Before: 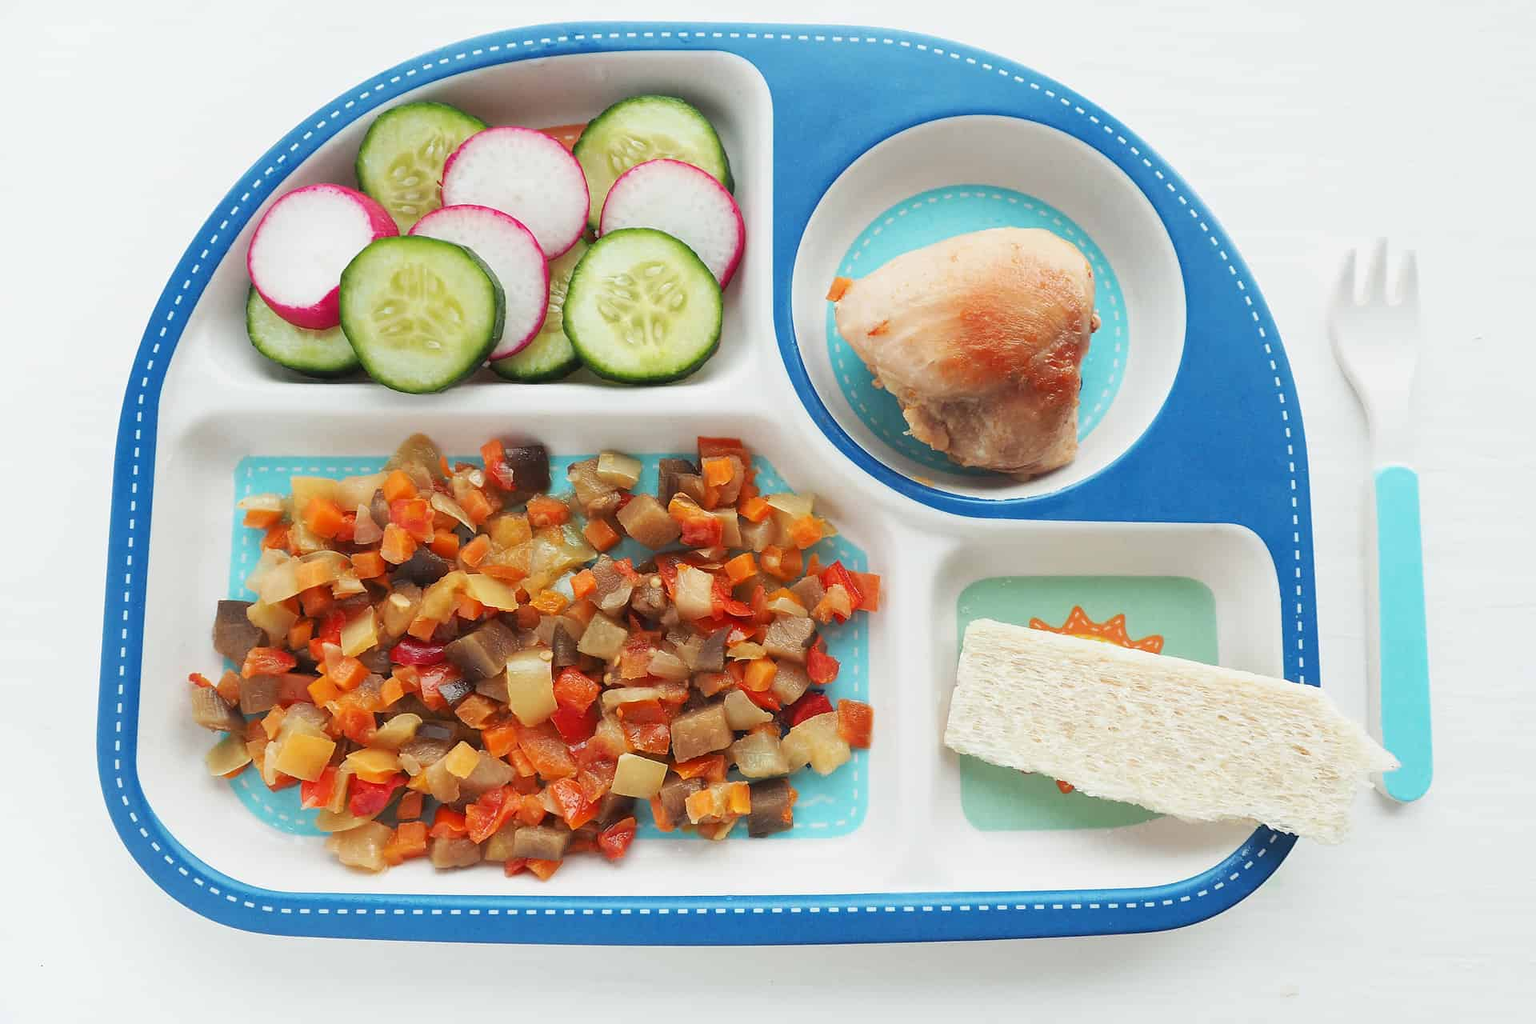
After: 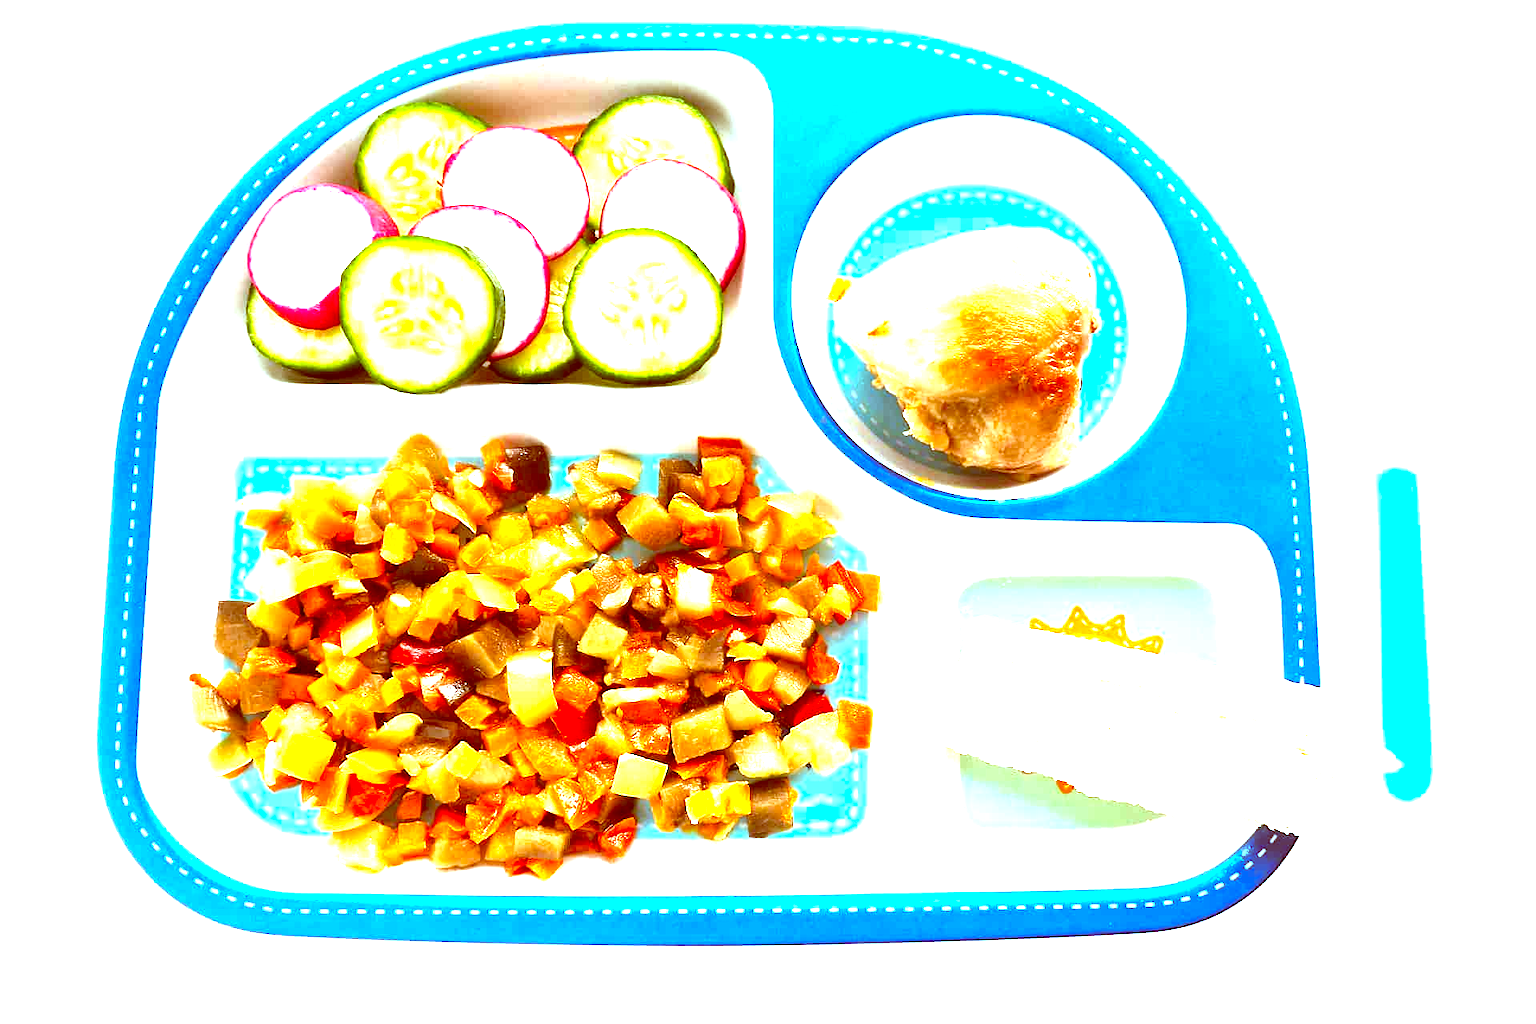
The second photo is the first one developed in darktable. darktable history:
exposure: black level correction 0, exposure 1.1 EV, compensate highlight preservation false
color balance rgb: shadows lift › luminance -7.7%, shadows lift › chroma 2.13%, shadows lift › hue 200.79°, power › luminance -7.77%, power › chroma 2.27%, power › hue 220.69°, highlights gain › luminance 15.15%, highlights gain › chroma 4%, highlights gain › hue 209.35°, global offset › luminance -0.21%, global offset › chroma 0.27%, perceptual saturation grading › global saturation 24.42%, perceptual saturation grading › highlights -24.42%, perceptual saturation grading › mid-tones 24.42%, perceptual saturation grading › shadows 40%, perceptual brilliance grading › global brilliance -5%, perceptual brilliance grading › highlights 24.42%, perceptual brilliance grading › mid-tones 7%, perceptual brilliance grading › shadows -5%
color contrast: green-magenta contrast 1.12, blue-yellow contrast 1.95, unbound 0
color correction: highlights a* 9.03, highlights b* 8.71, shadows a* 40, shadows b* 40, saturation 0.8
